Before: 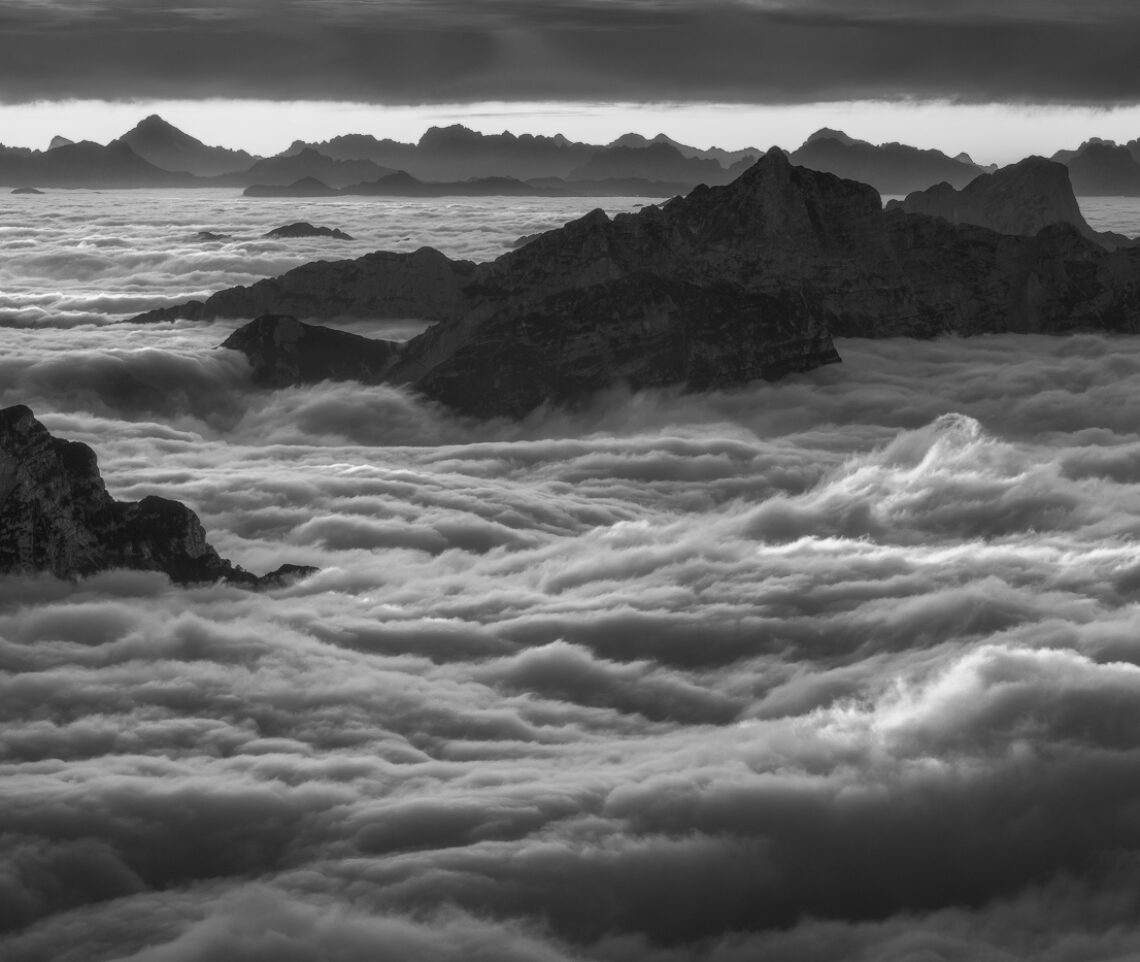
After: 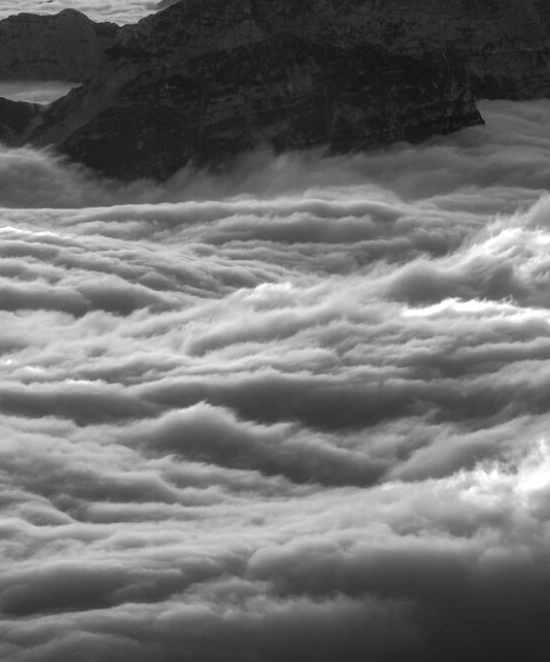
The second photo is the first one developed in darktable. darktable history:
shadows and highlights: shadows 29.2, highlights -29.12, low approximation 0.01, soften with gaussian
crop: left 31.389%, top 24.823%, right 20.341%, bottom 6.348%
contrast brightness saturation: contrast 0.039, saturation 0.16
tone equalizer: -8 EV -0.423 EV, -7 EV -0.398 EV, -6 EV -0.326 EV, -5 EV -0.258 EV, -3 EV 0.249 EV, -2 EV 0.328 EV, -1 EV 0.374 EV, +0 EV 0.398 EV
